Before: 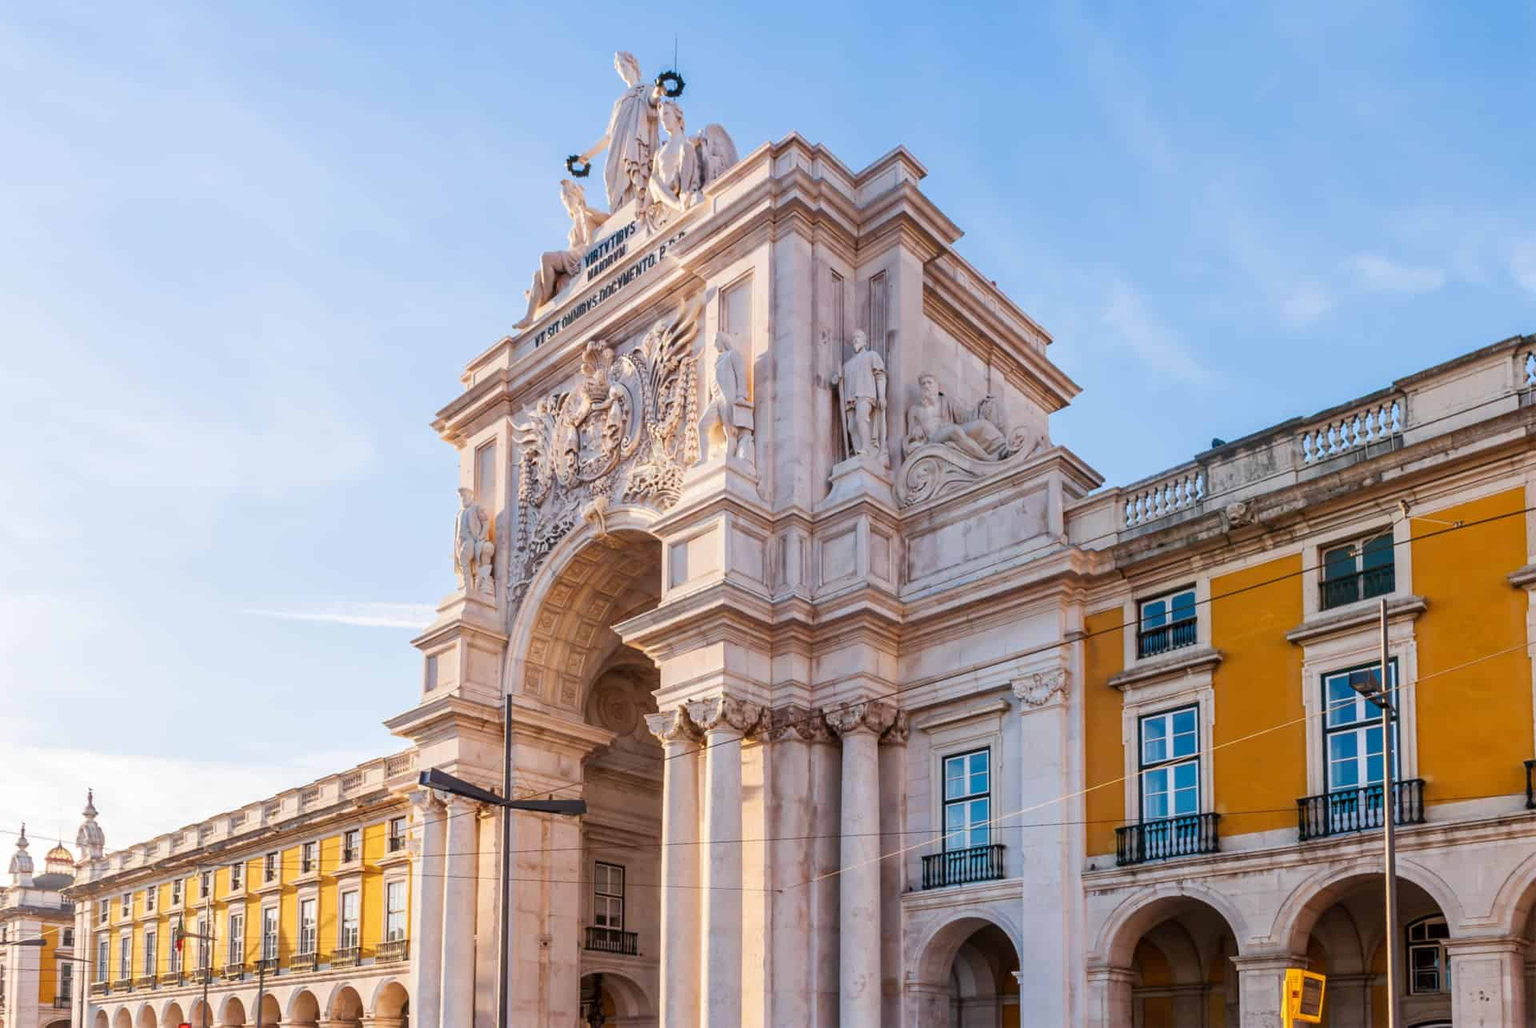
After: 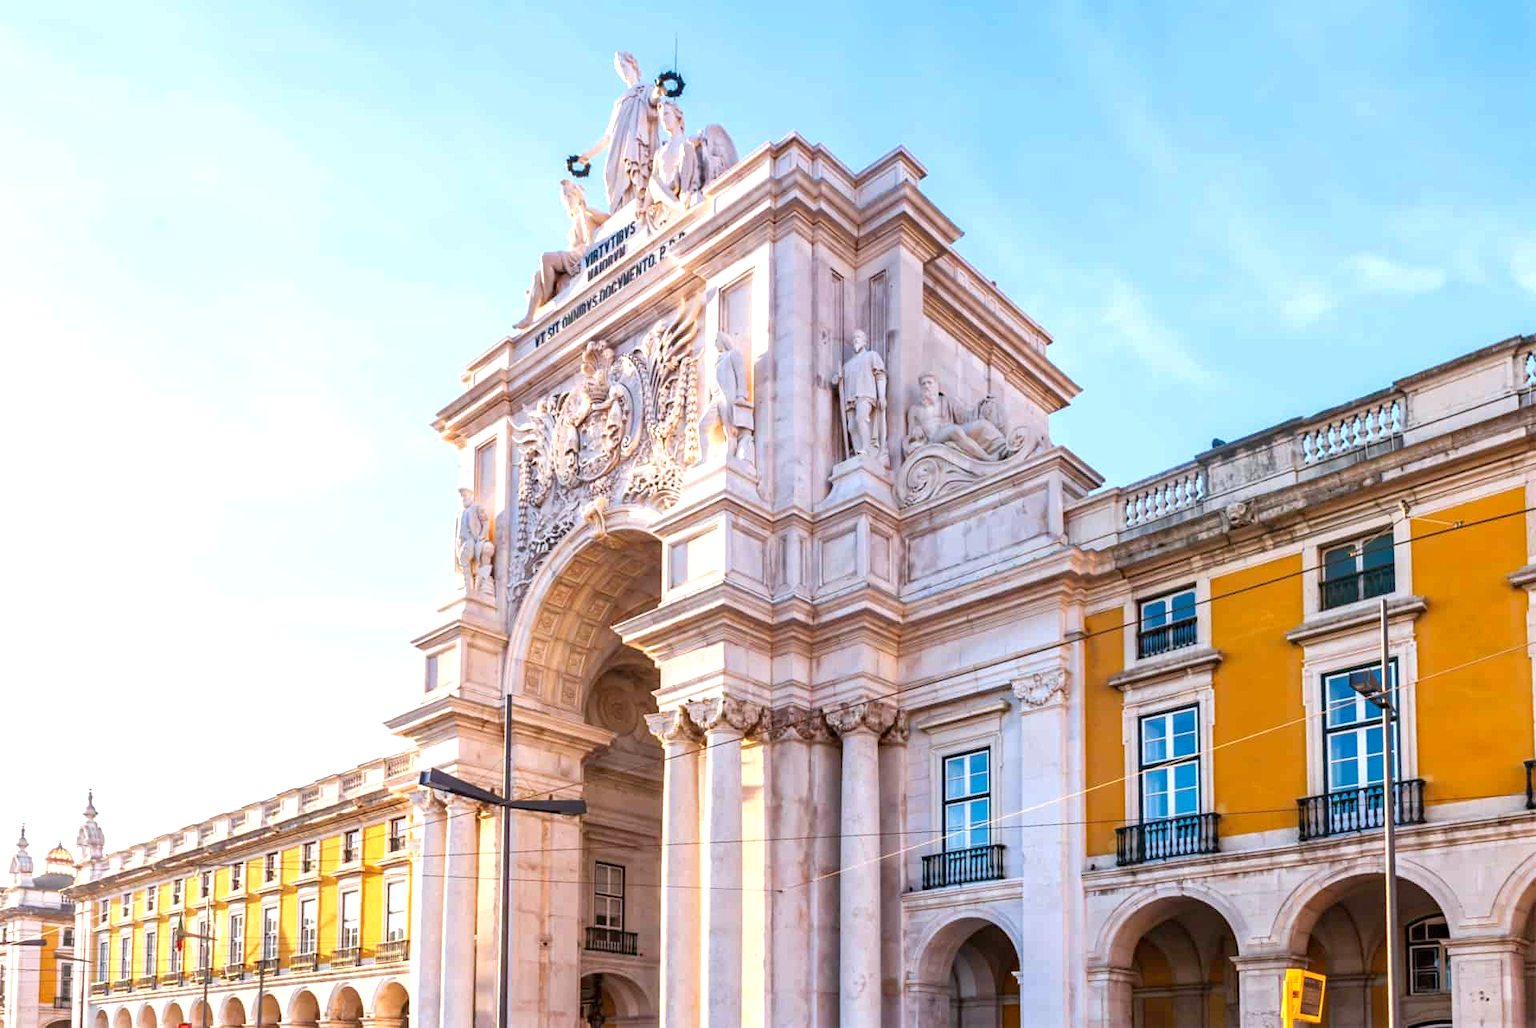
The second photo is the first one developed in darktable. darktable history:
haze removal: strength 0.1, compatibility mode true, adaptive false
exposure: black level correction 0, exposure 0.7 EV, compensate exposure bias true, compensate highlight preservation false
white balance: red 0.983, blue 1.036
